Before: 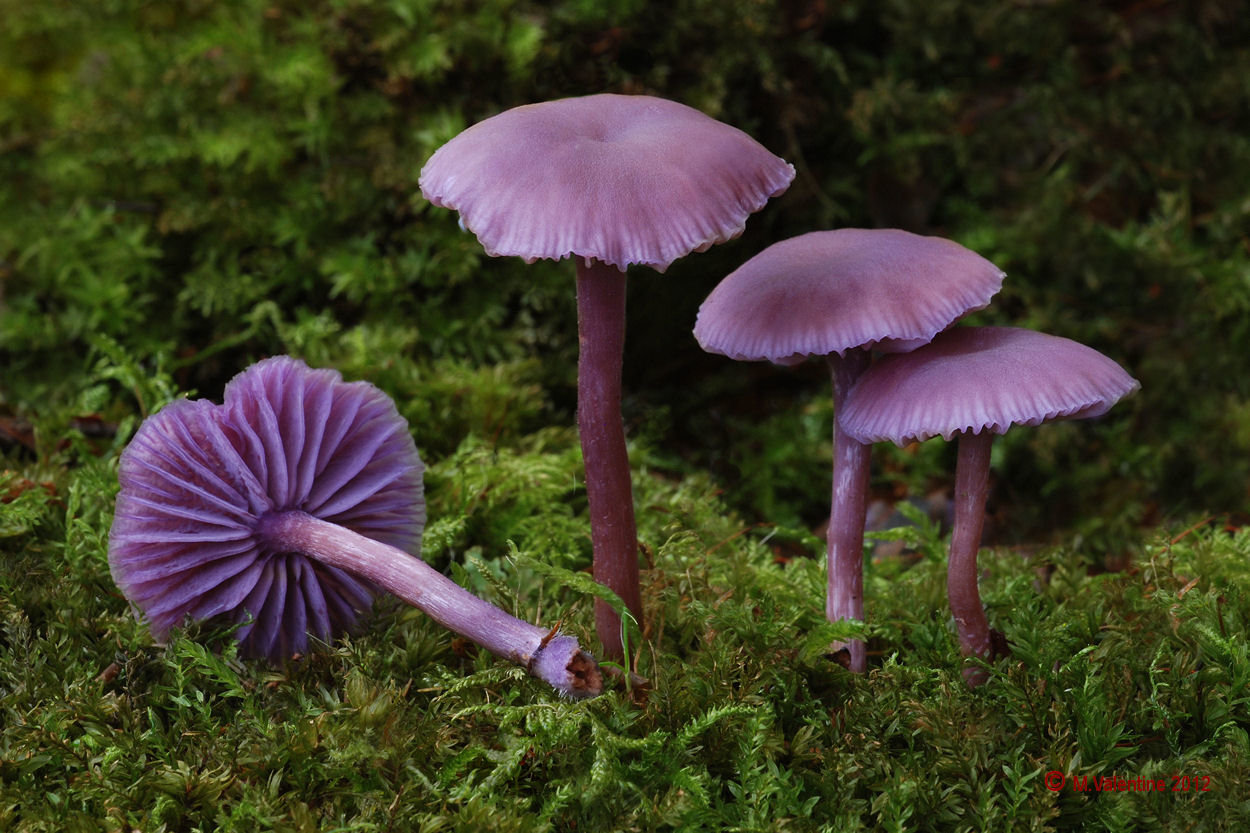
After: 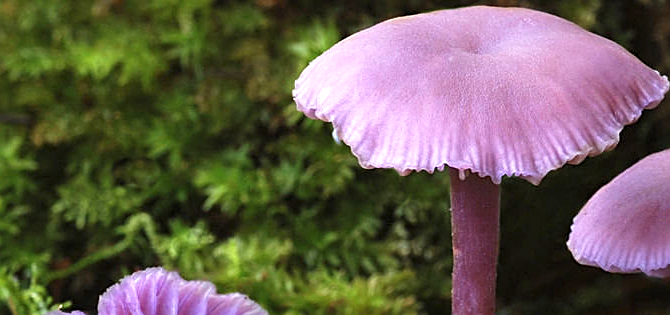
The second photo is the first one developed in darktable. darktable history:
exposure: black level correction 0, exposure 1.1 EV, compensate exposure bias true, compensate highlight preservation false
crop: left 10.121%, top 10.631%, right 36.218%, bottom 51.526%
sharpen: on, module defaults
